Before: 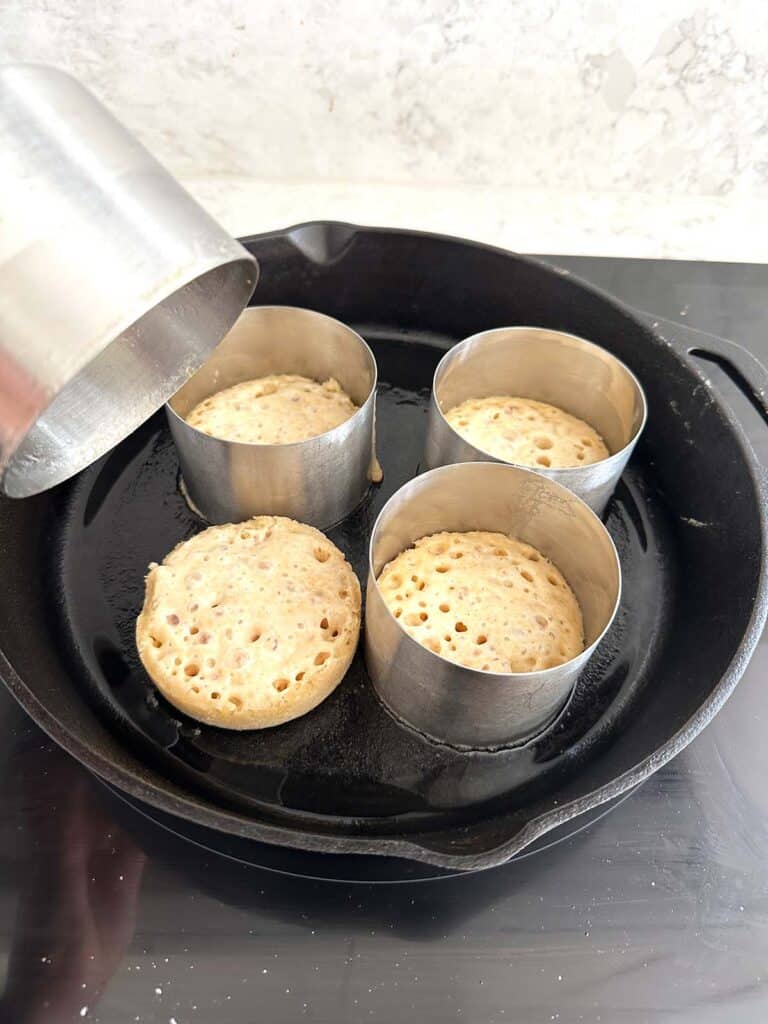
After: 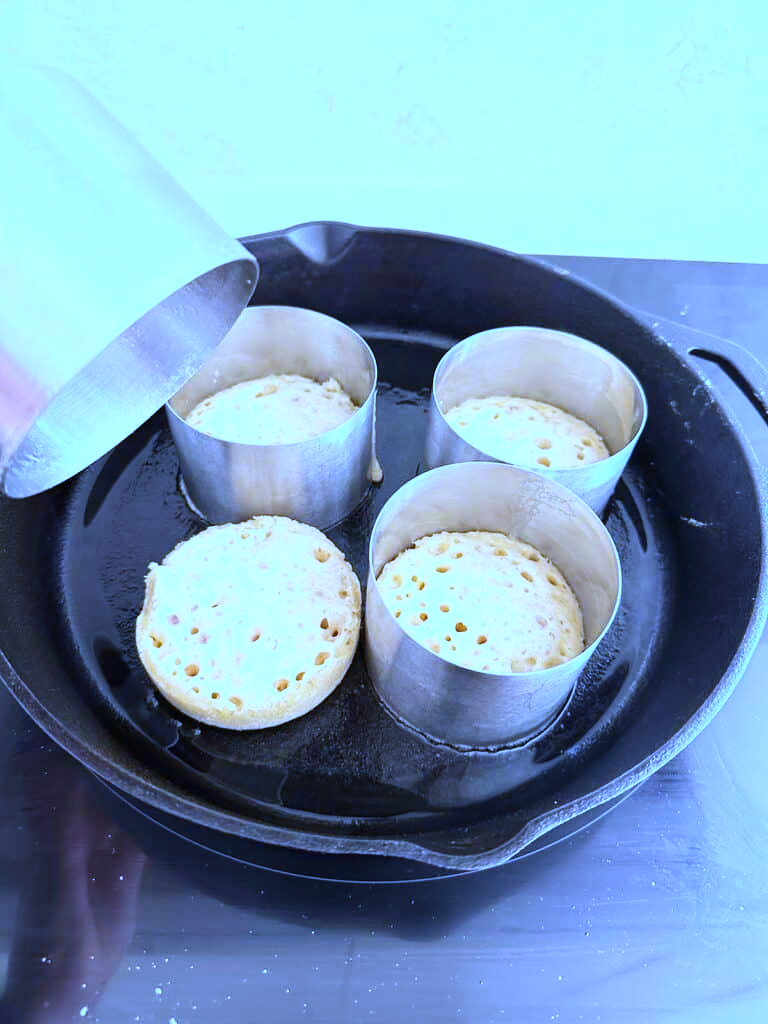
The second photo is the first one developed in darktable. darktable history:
white balance: red 0.766, blue 1.537
contrast brightness saturation: contrast 0.2, brightness 0.16, saturation 0.22
exposure: exposure 0.2 EV, compensate highlight preservation false
